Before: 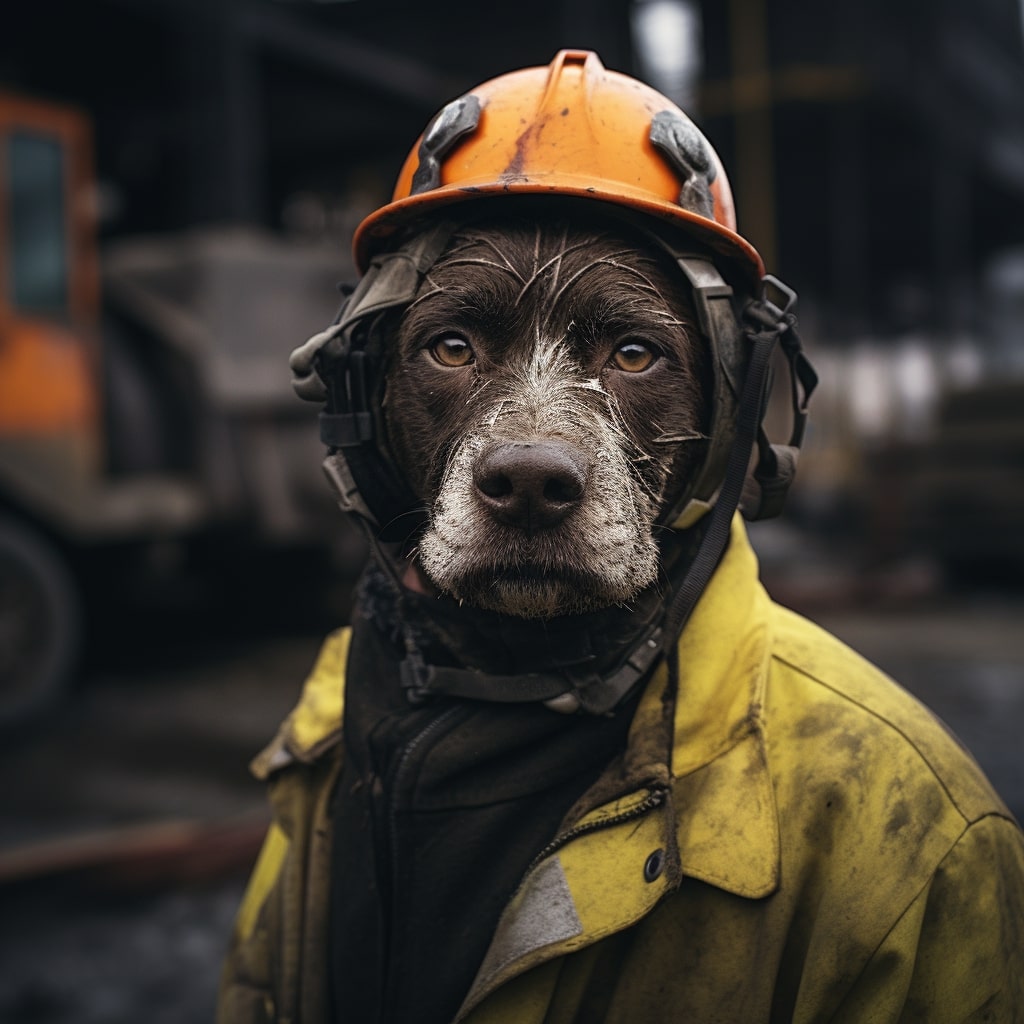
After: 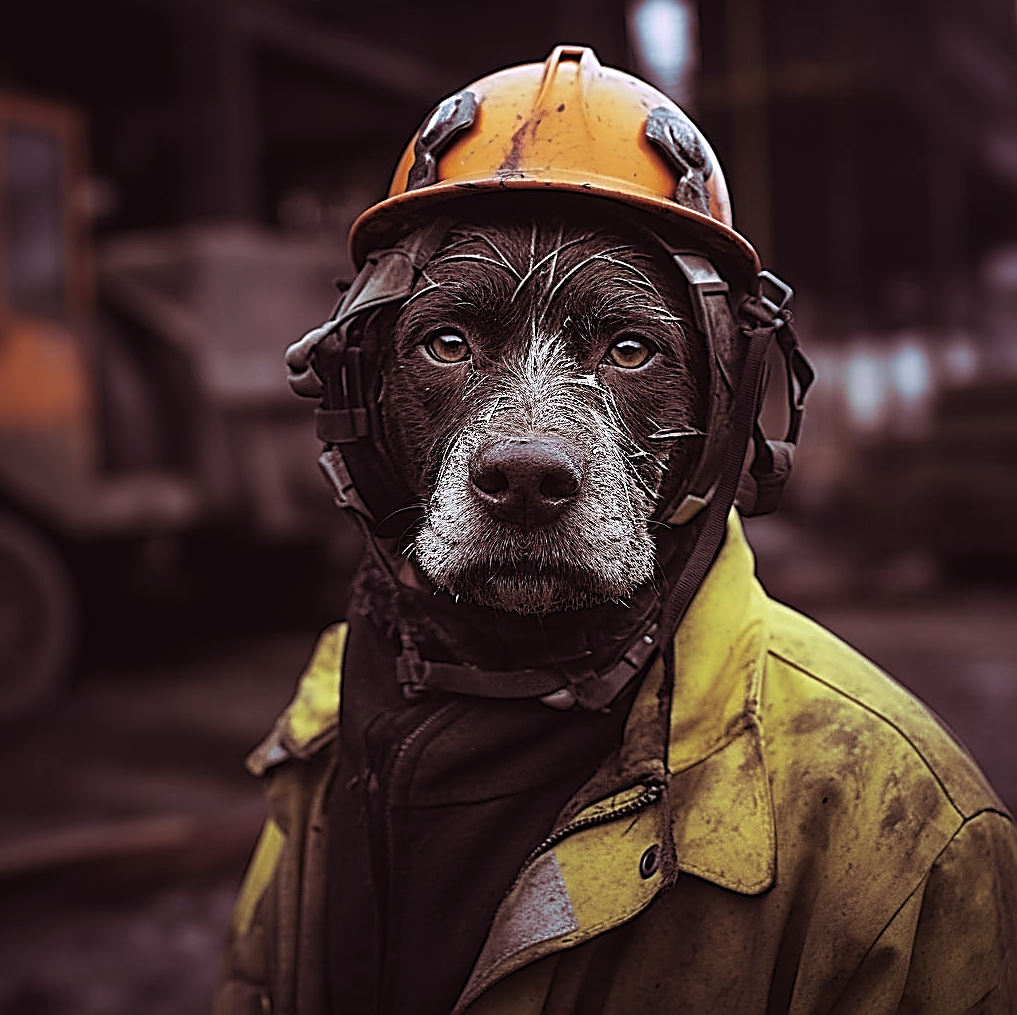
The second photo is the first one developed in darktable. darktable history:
crop: left 0.434%, top 0.485%, right 0.244%, bottom 0.386%
white balance: red 0.924, blue 1.095
rotate and perspective: automatic cropping original format, crop left 0, crop top 0
split-toning: highlights › hue 298.8°, highlights › saturation 0.73, compress 41.76%
sharpen: amount 1.861
